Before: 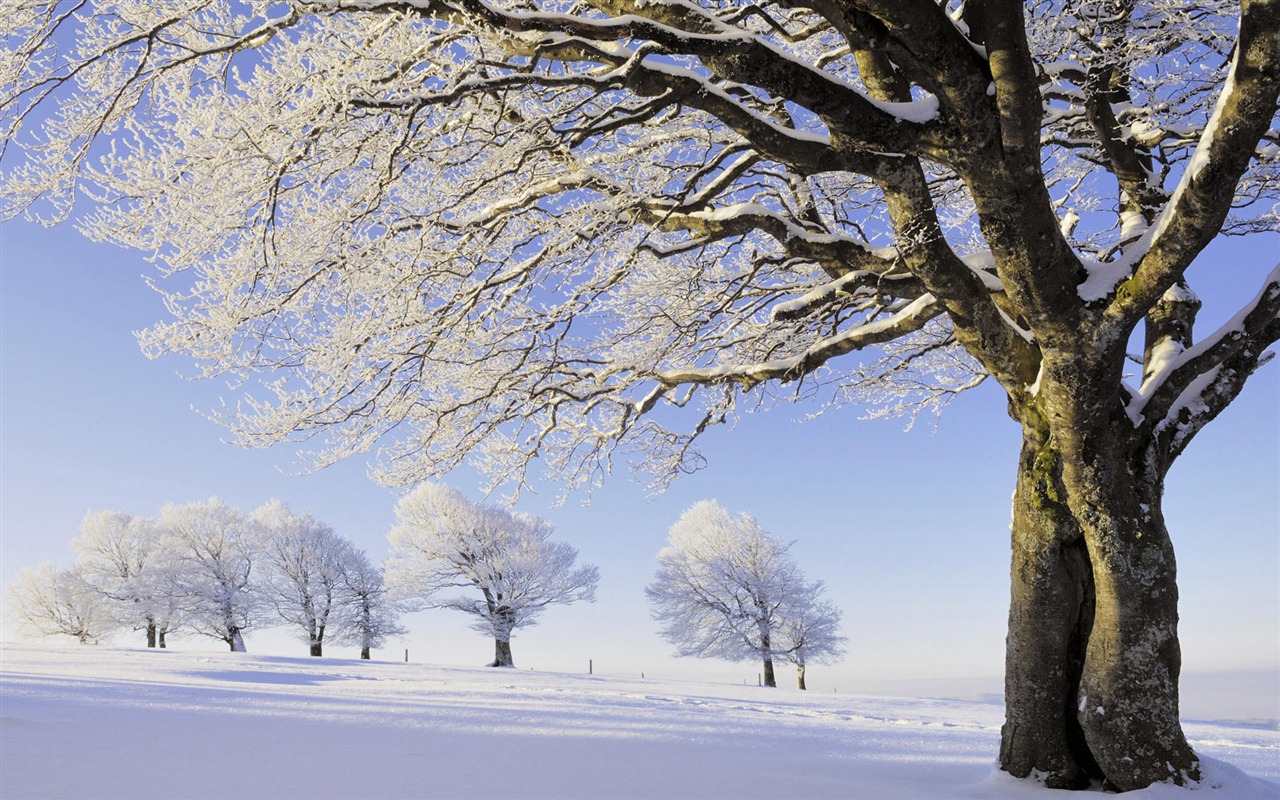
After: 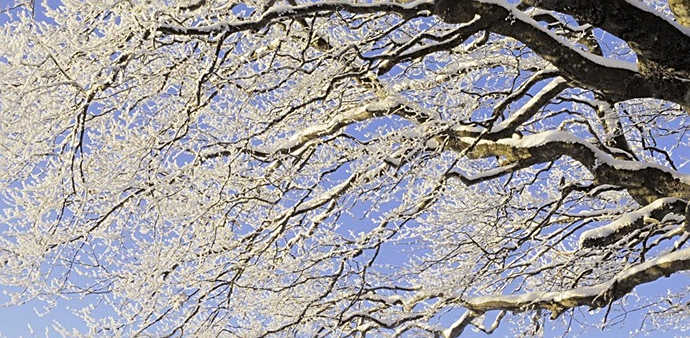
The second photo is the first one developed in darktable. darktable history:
sharpen: on, module defaults
crop: left 15.025%, top 9.146%, right 31.008%, bottom 48.528%
